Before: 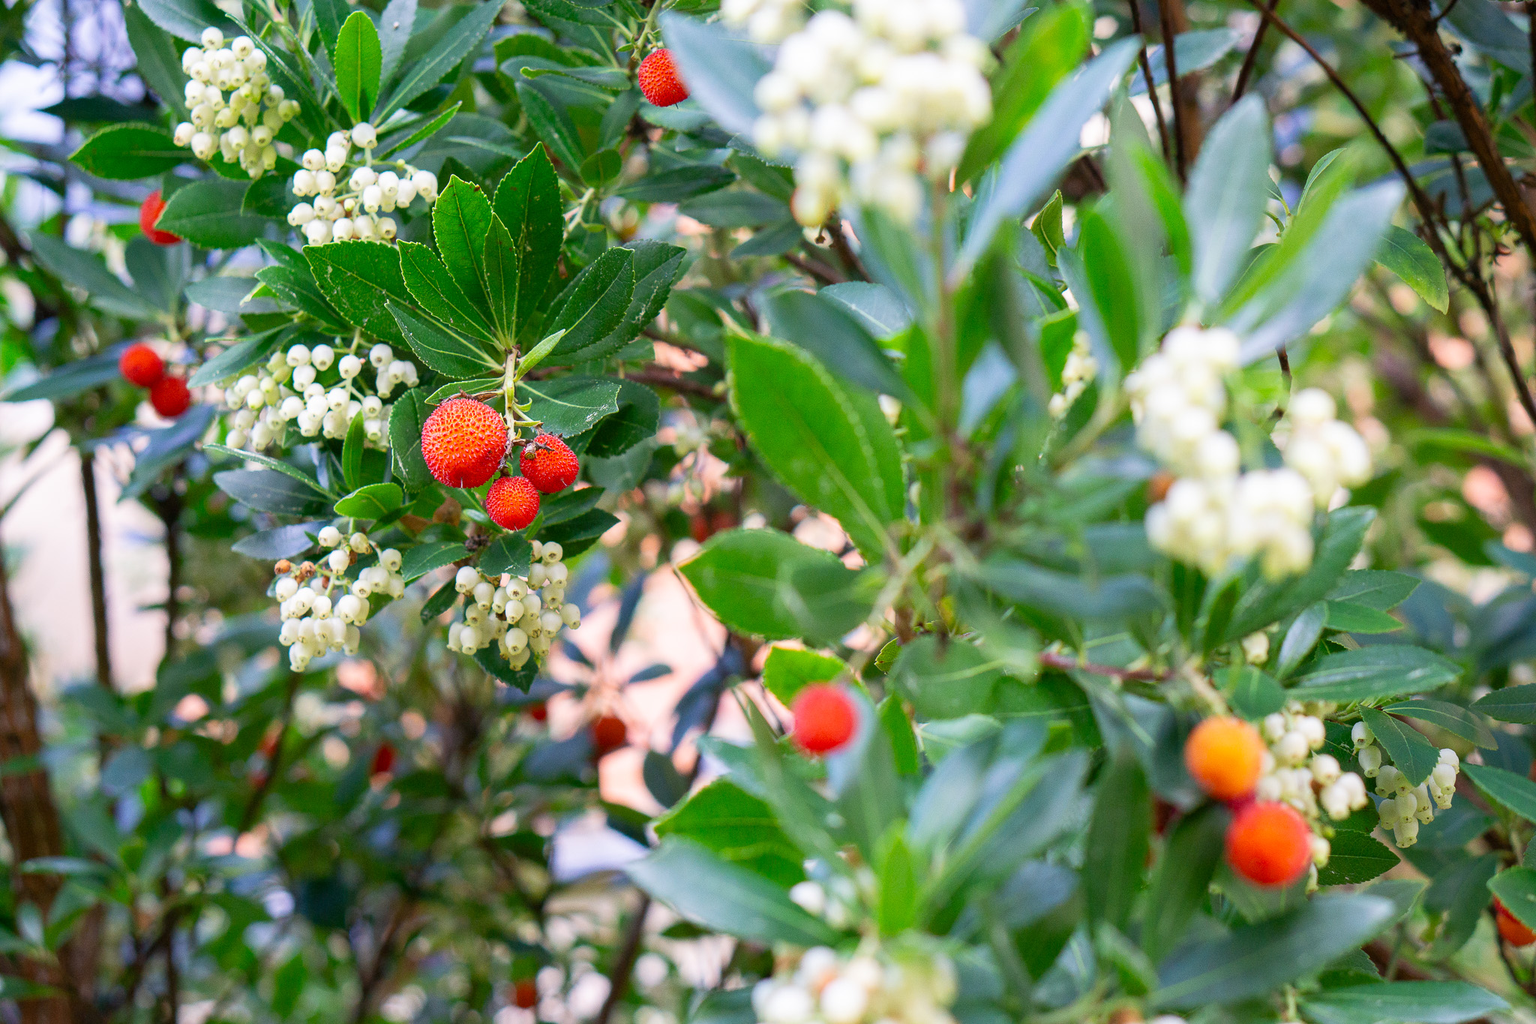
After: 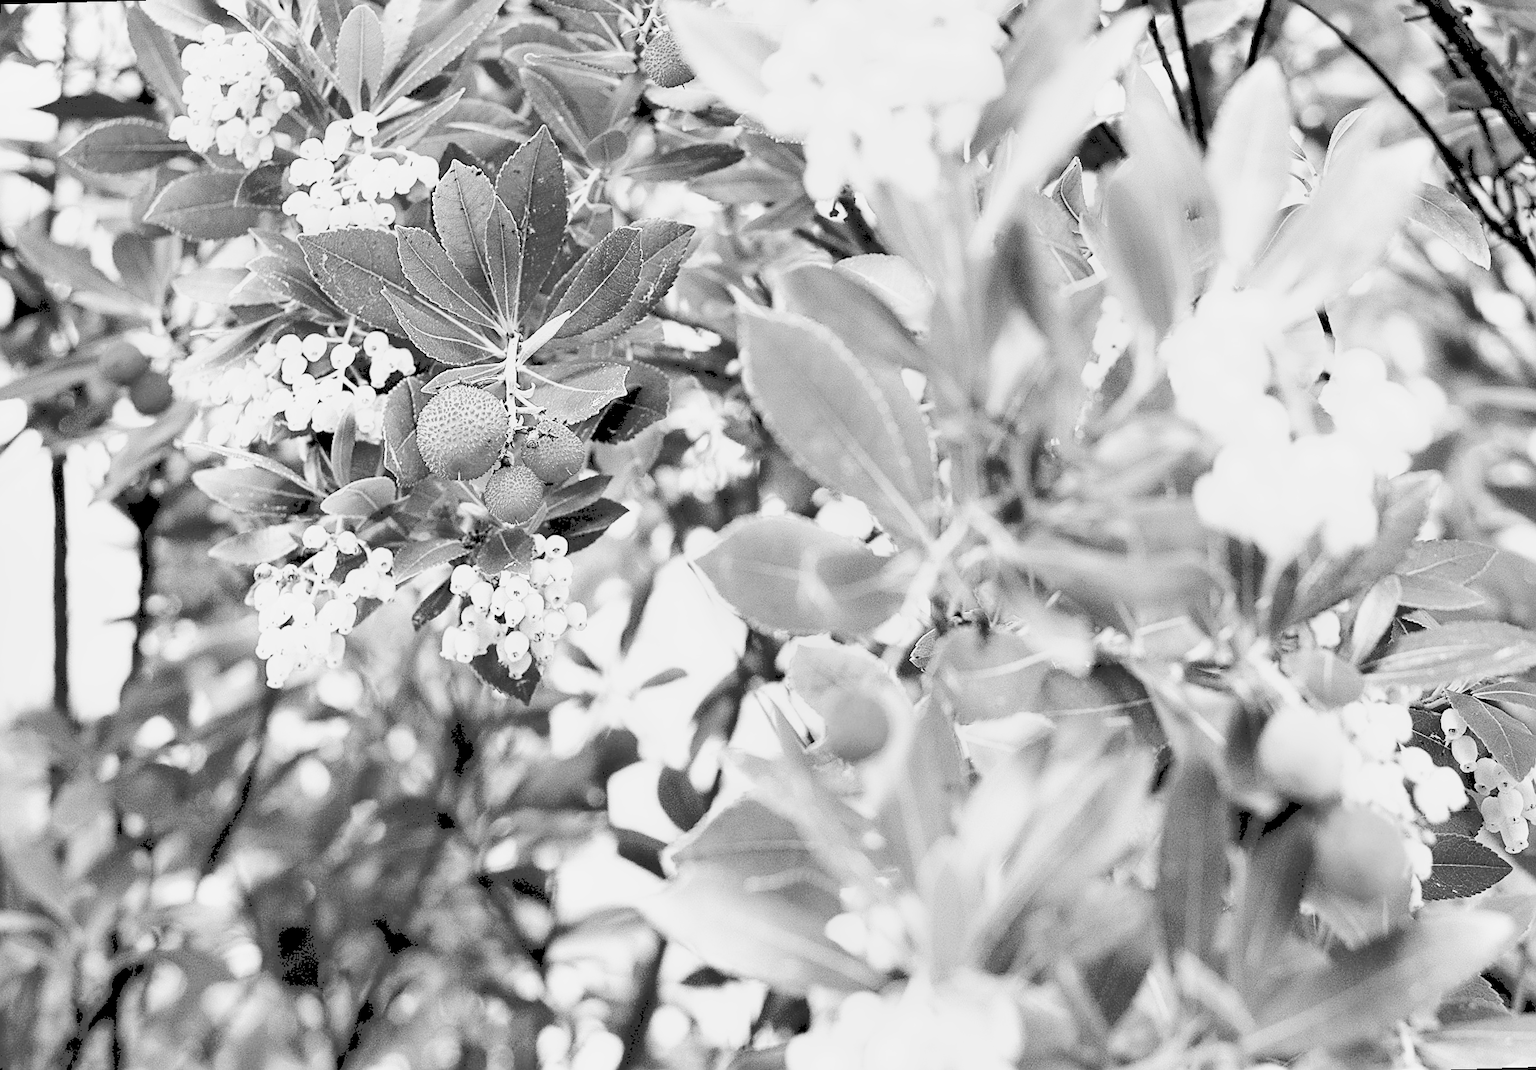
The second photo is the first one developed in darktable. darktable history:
rotate and perspective: rotation -1.68°, lens shift (vertical) -0.146, crop left 0.049, crop right 0.912, crop top 0.032, crop bottom 0.96
shadows and highlights: soften with gaussian
rgb levels: preserve colors sum RGB, levels [[0.038, 0.433, 0.934], [0, 0.5, 1], [0, 0.5, 1]]
tone curve: curves: ch0 [(0, 0) (0.003, 0.279) (0.011, 0.287) (0.025, 0.295) (0.044, 0.304) (0.069, 0.316) (0.1, 0.319) (0.136, 0.316) (0.177, 0.32) (0.224, 0.359) (0.277, 0.421) (0.335, 0.511) (0.399, 0.639) (0.468, 0.734) (0.543, 0.827) (0.623, 0.89) (0.709, 0.944) (0.801, 0.965) (0.898, 0.968) (1, 1)], preserve colors none
monochrome: on, module defaults
sharpen: on, module defaults
